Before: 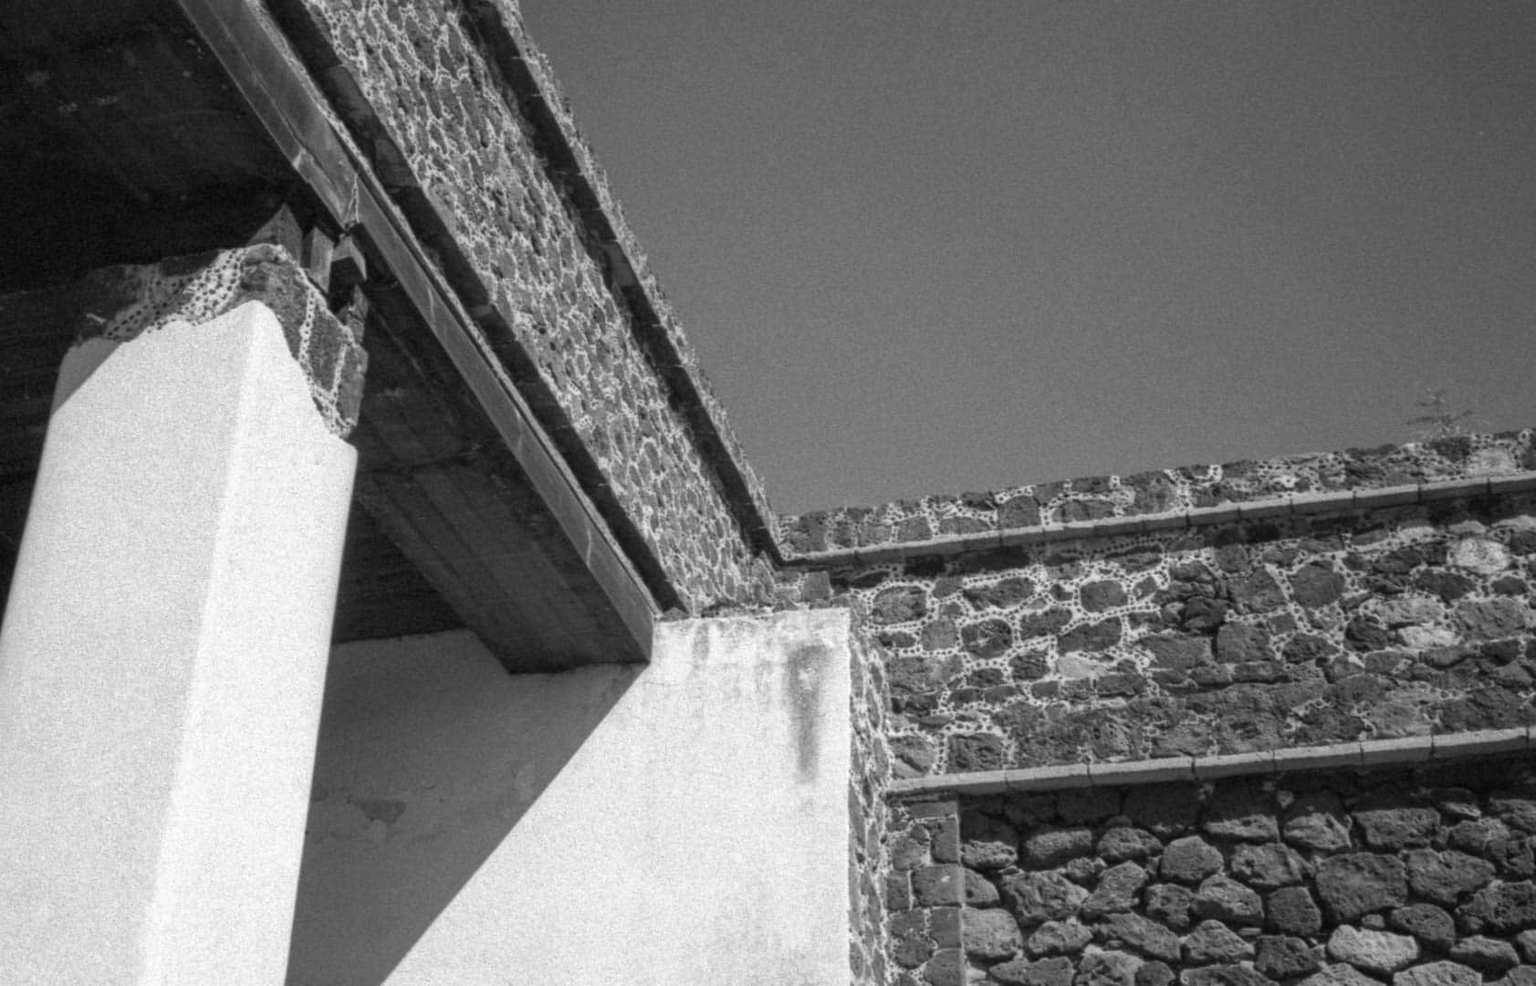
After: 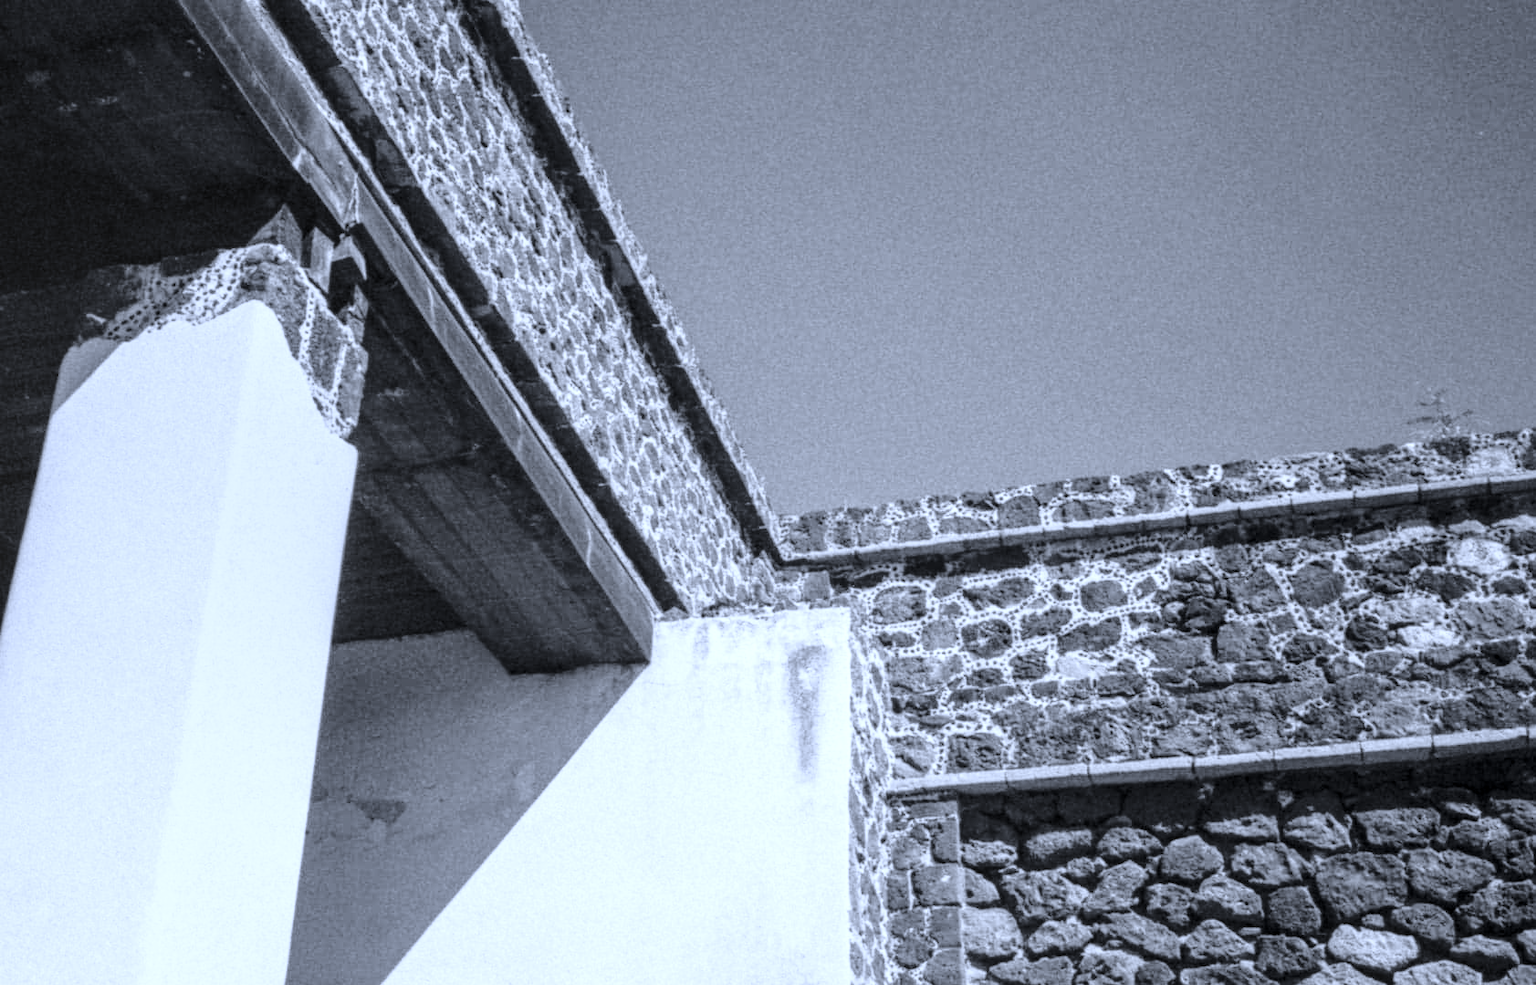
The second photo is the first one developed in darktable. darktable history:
base curve: curves: ch0 [(0, 0) (0.028, 0.03) (0.121, 0.232) (0.46, 0.748) (0.859, 0.968) (1, 1)]
local contrast: on, module defaults
exposure: compensate highlight preservation false
white balance: red 0.948, green 1.02, blue 1.176
